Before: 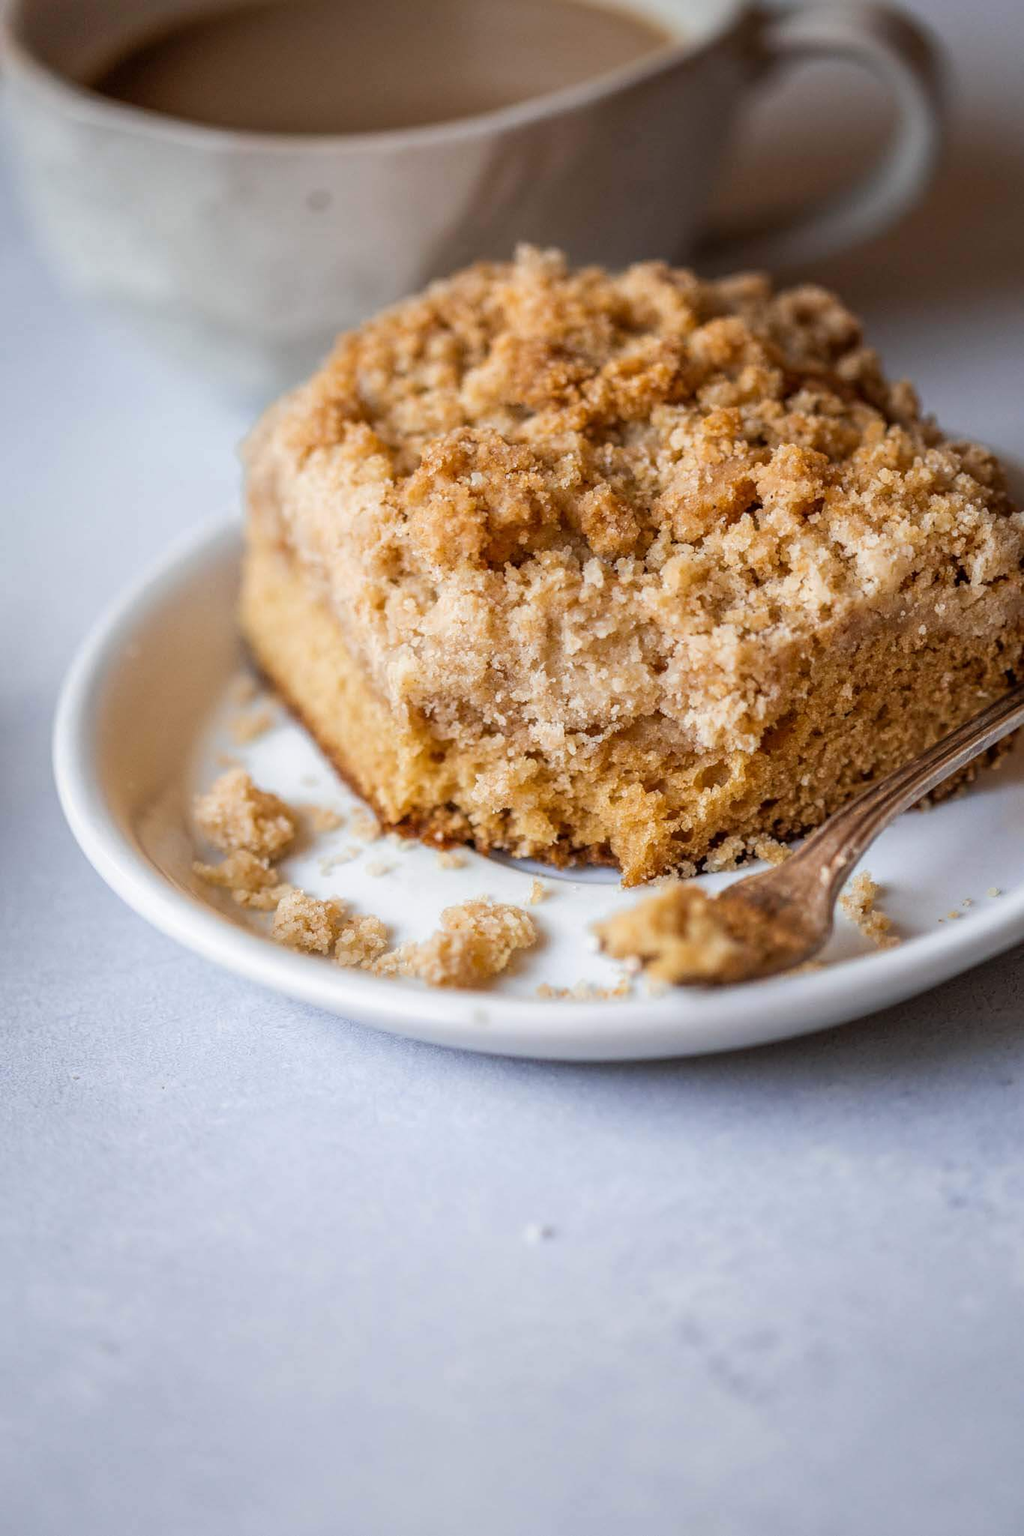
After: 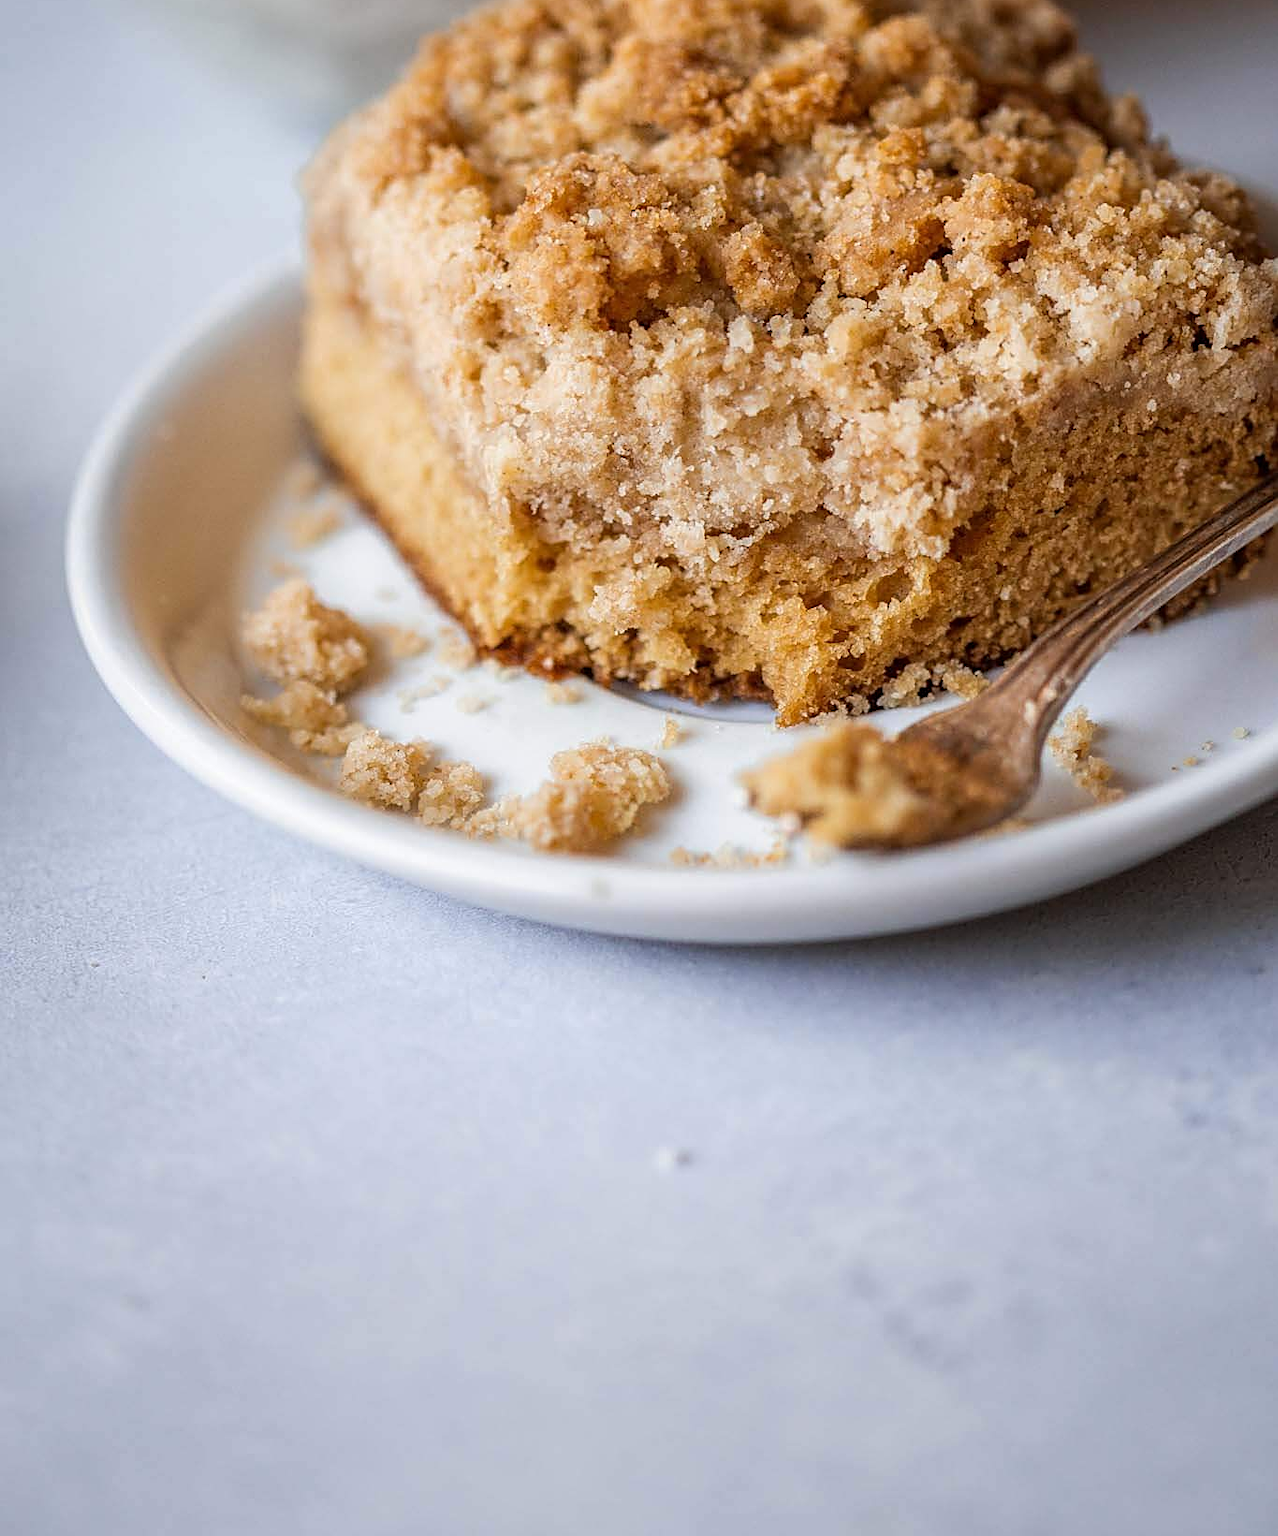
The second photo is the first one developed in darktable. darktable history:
sharpen: on, module defaults
crop and rotate: top 19.884%
